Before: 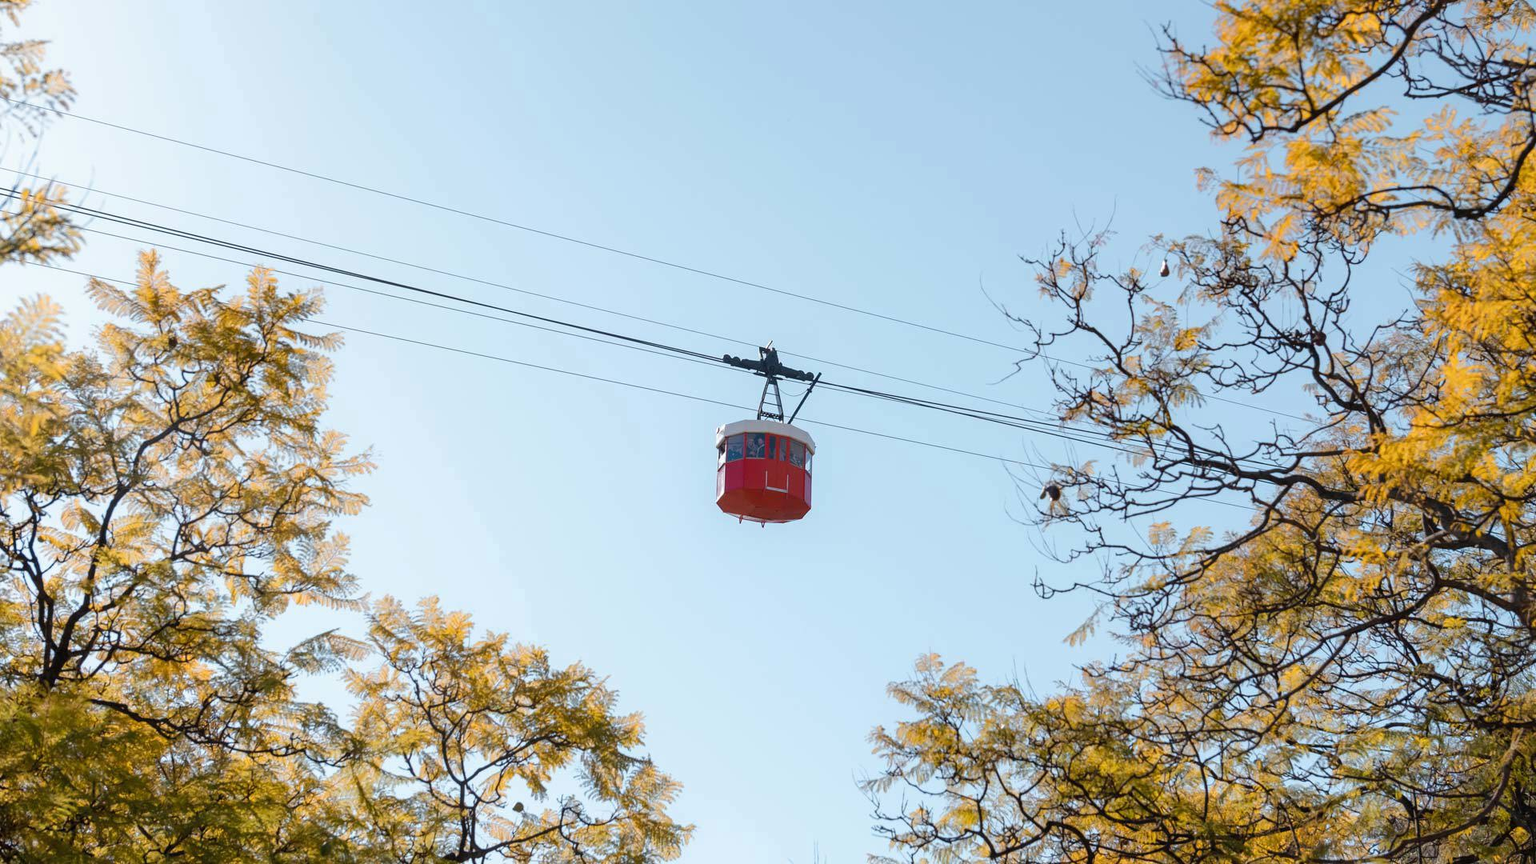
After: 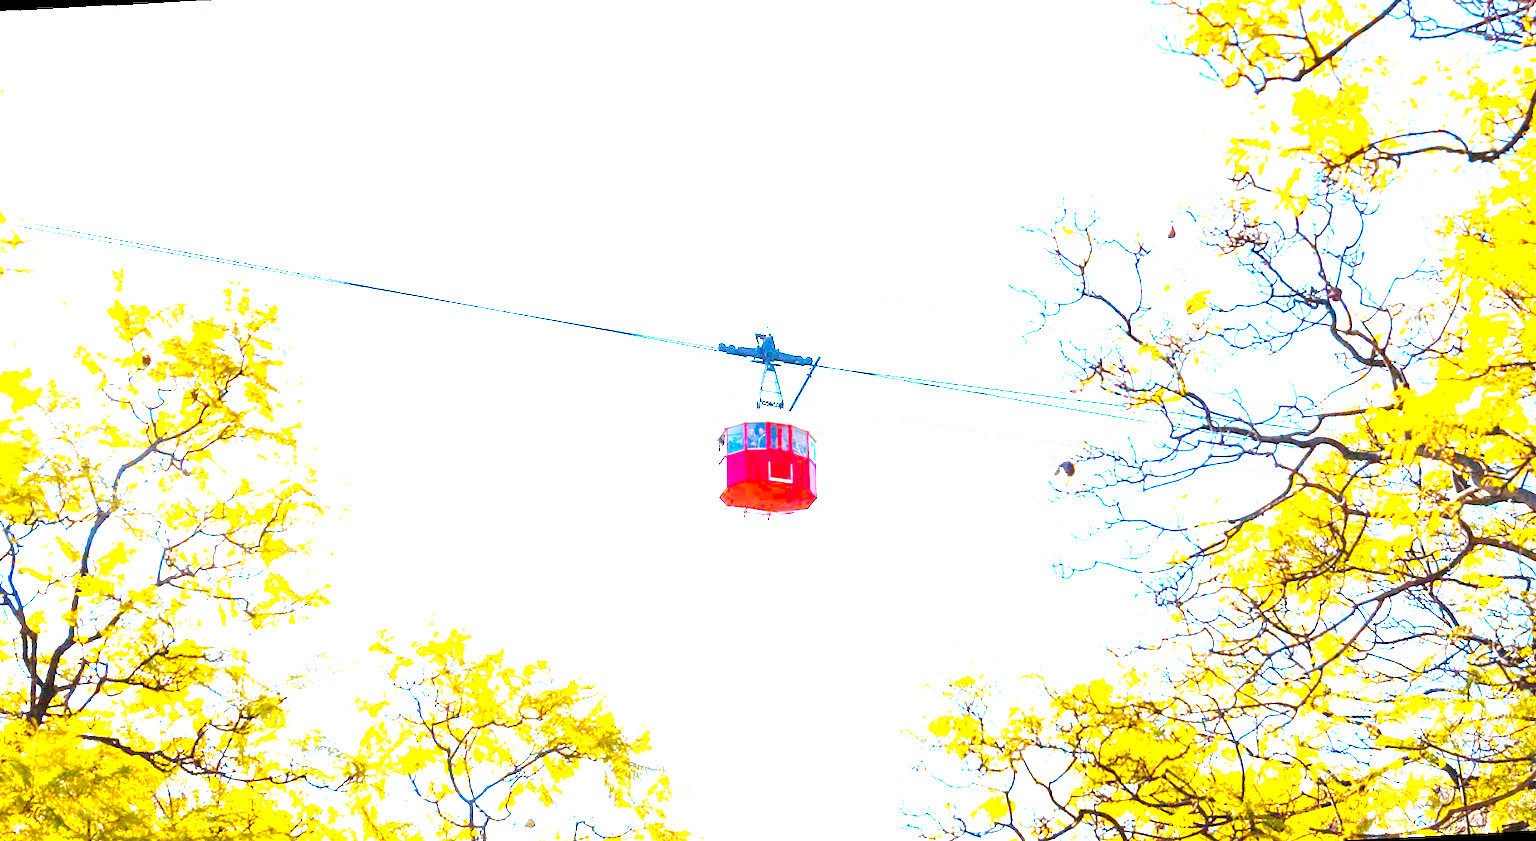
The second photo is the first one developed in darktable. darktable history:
rotate and perspective: rotation -3°, crop left 0.031, crop right 0.968, crop top 0.07, crop bottom 0.93
exposure: exposure 3 EV, compensate highlight preservation false
tone equalizer: on, module defaults
white balance: red 0.98, blue 1.034
color balance rgb: linear chroma grading › global chroma 23.15%, perceptual saturation grading › global saturation 28.7%, perceptual saturation grading › mid-tones 12.04%, perceptual saturation grading › shadows 10.19%, global vibrance 22.22%
